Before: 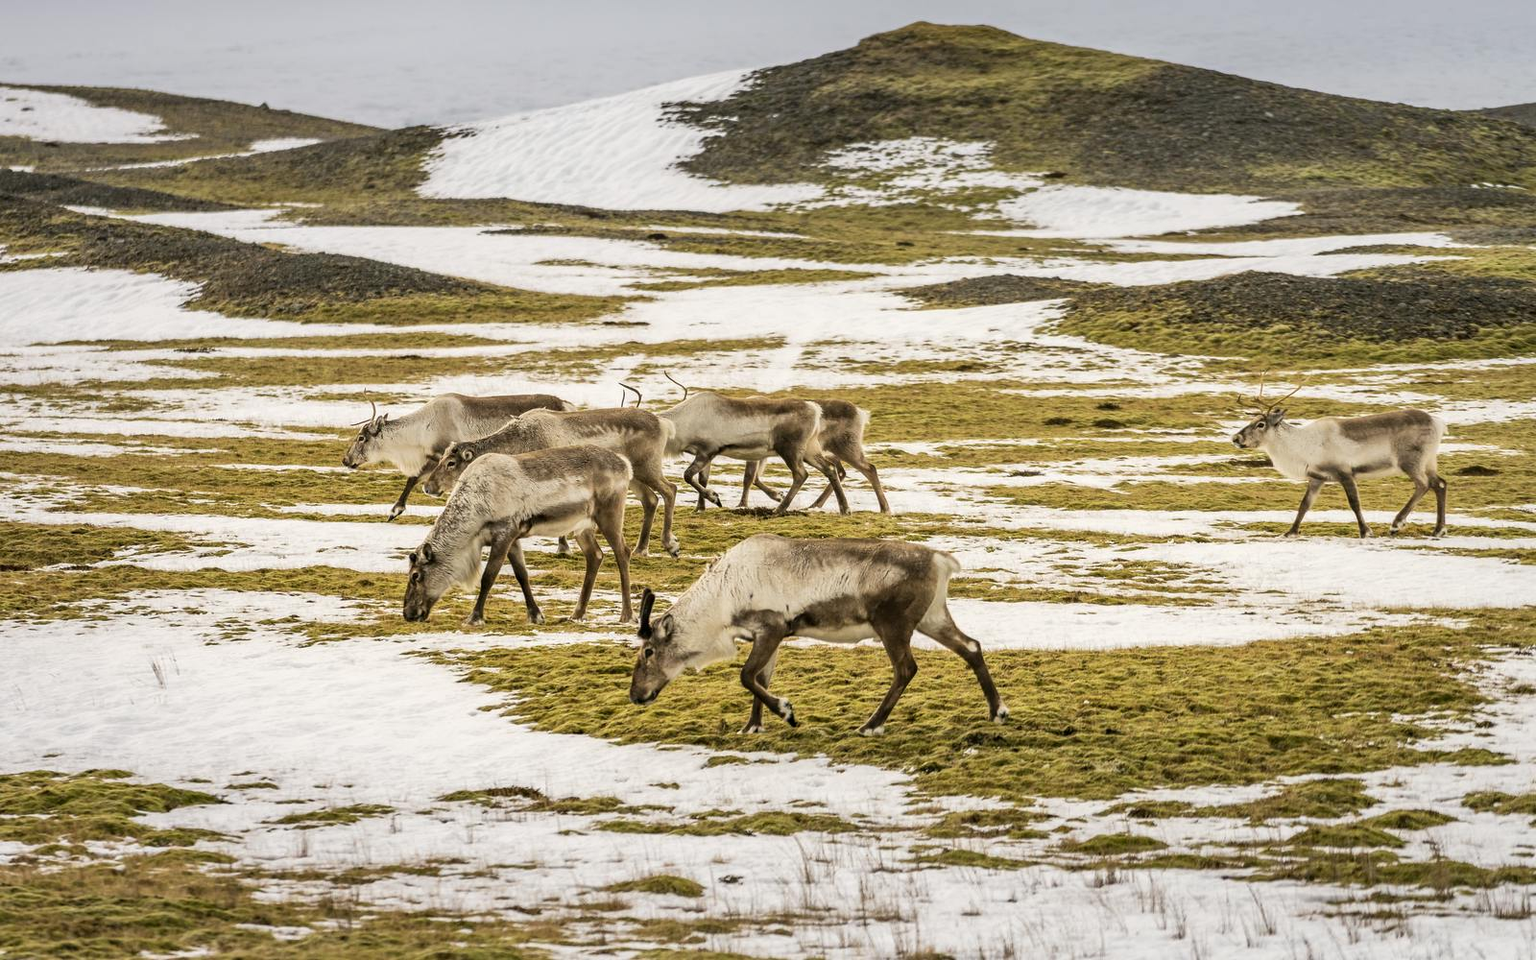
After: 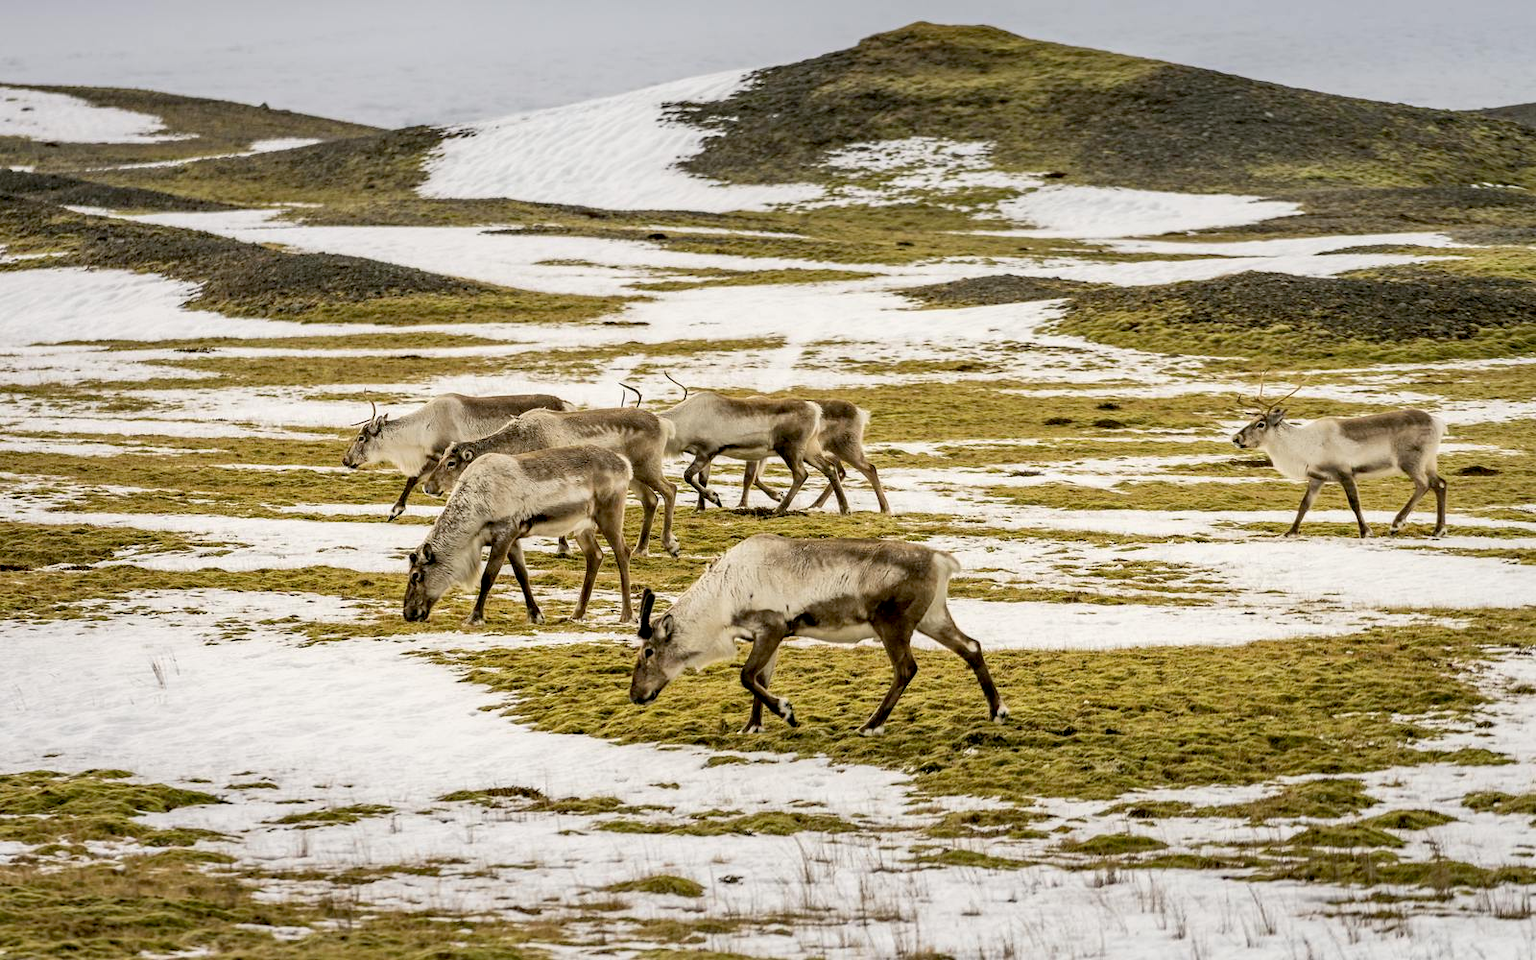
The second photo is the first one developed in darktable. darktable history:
exposure: black level correction 0.012, compensate highlight preservation false
